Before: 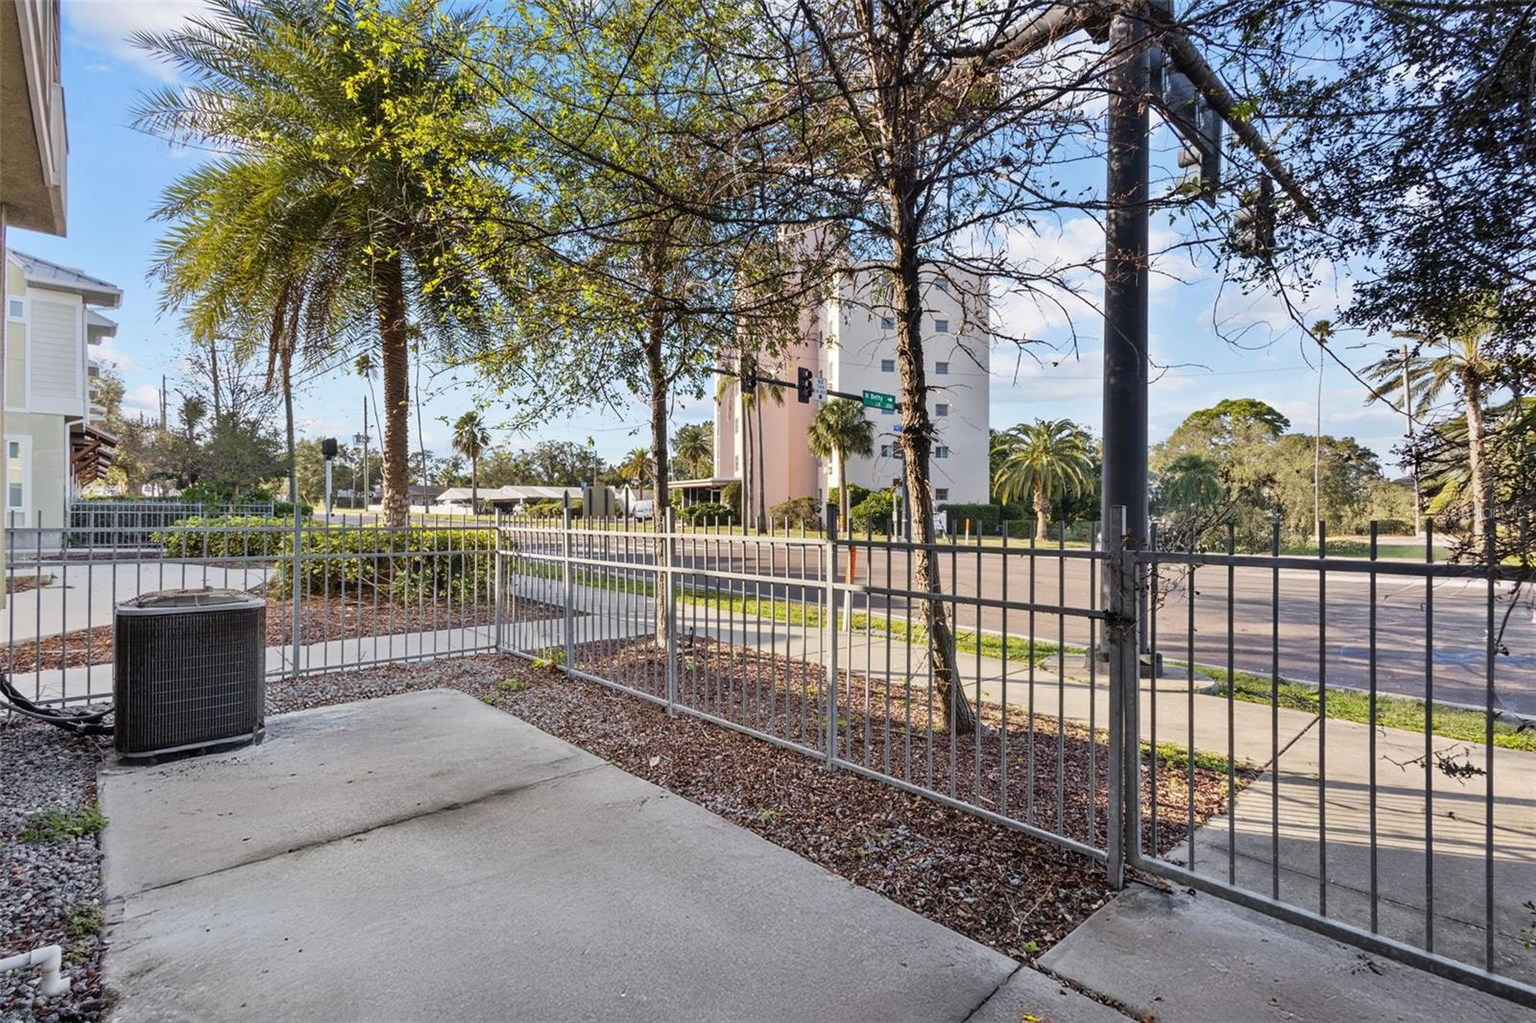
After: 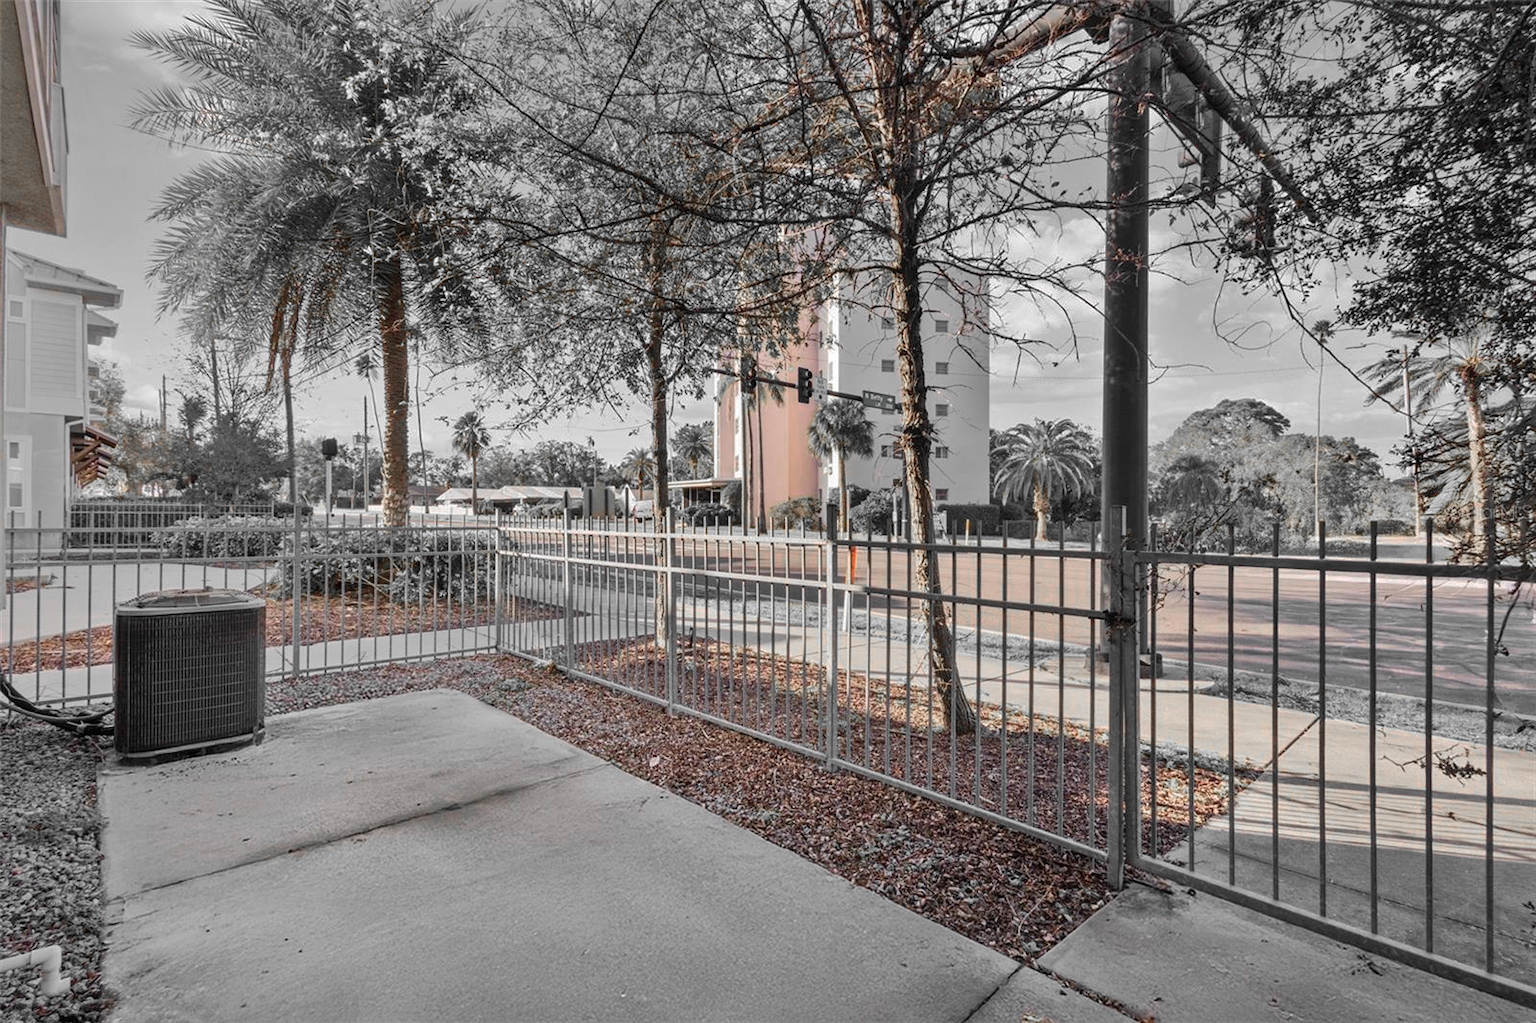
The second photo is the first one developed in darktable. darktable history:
shadows and highlights: shadows 39.5, highlights -59.96
color zones: curves: ch0 [(0, 0.65) (0.096, 0.644) (0.221, 0.539) (0.429, 0.5) (0.571, 0.5) (0.714, 0.5) (0.857, 0.5) (1, 0.65)]; ch1 [(0, 0.5) (0.143, 0.5) (0.257, -0.002) (0.429, 0.04) (0.571, -0.001) (0.714, -0.015) (0.857, 0.024) (1, 0.5)]
